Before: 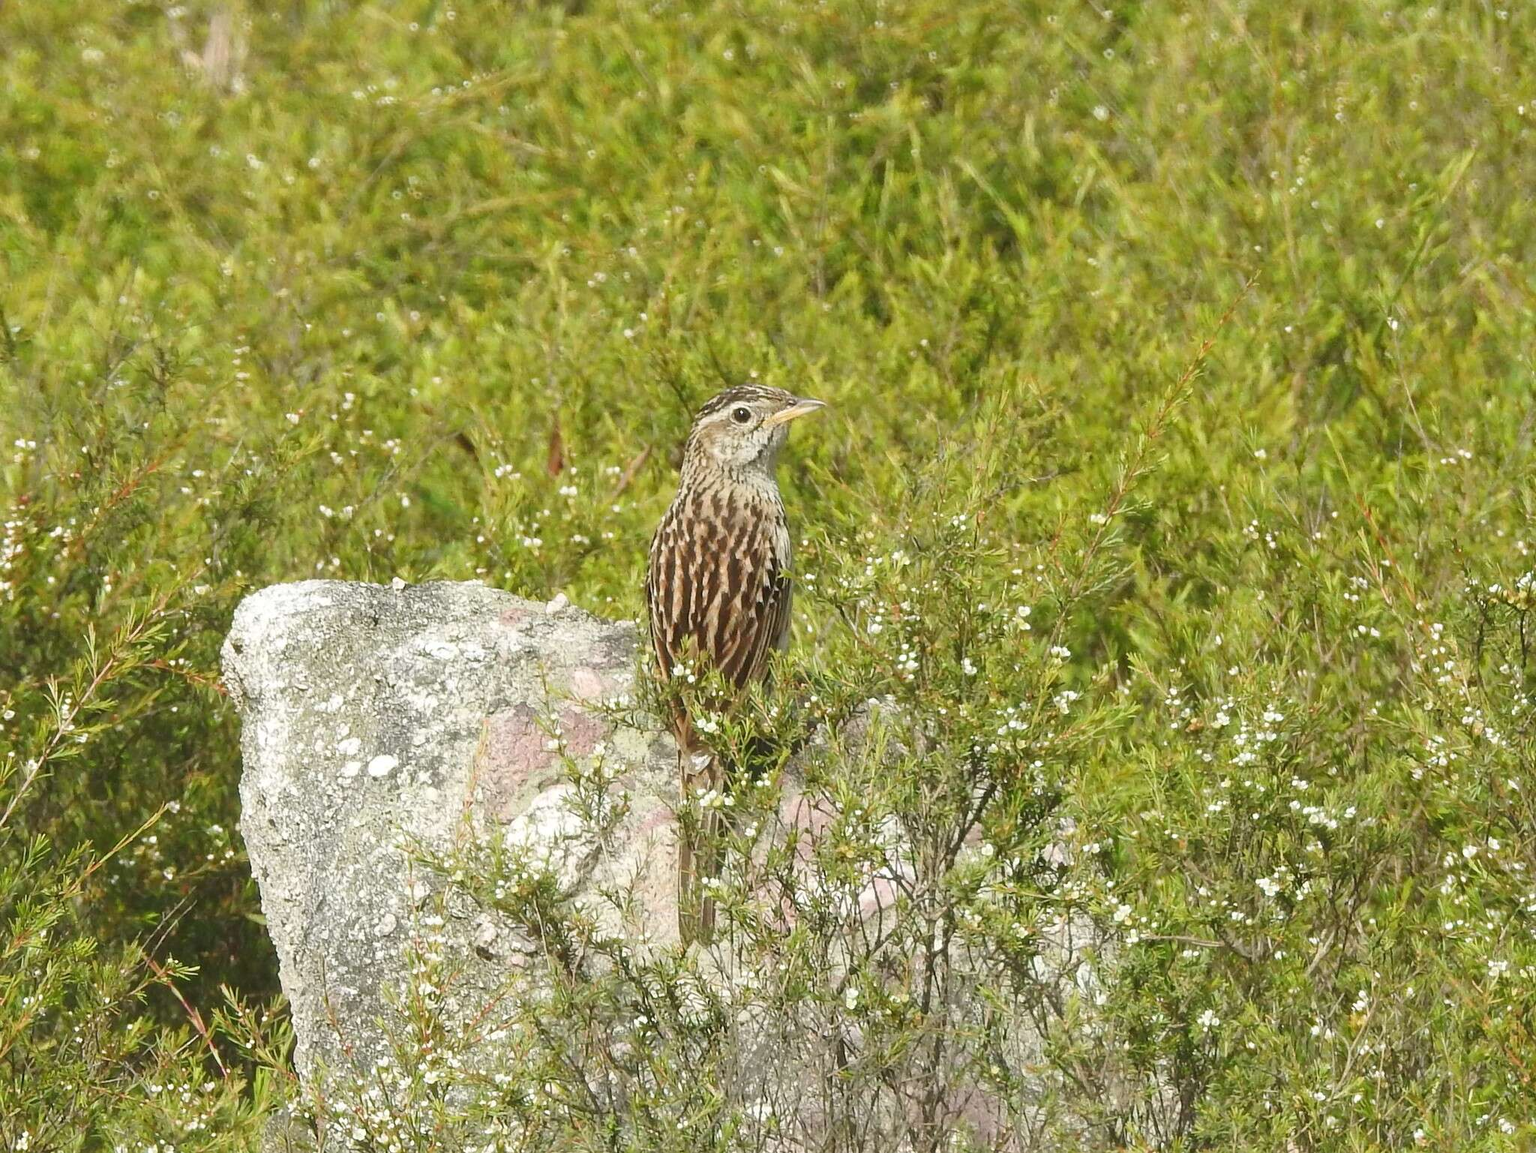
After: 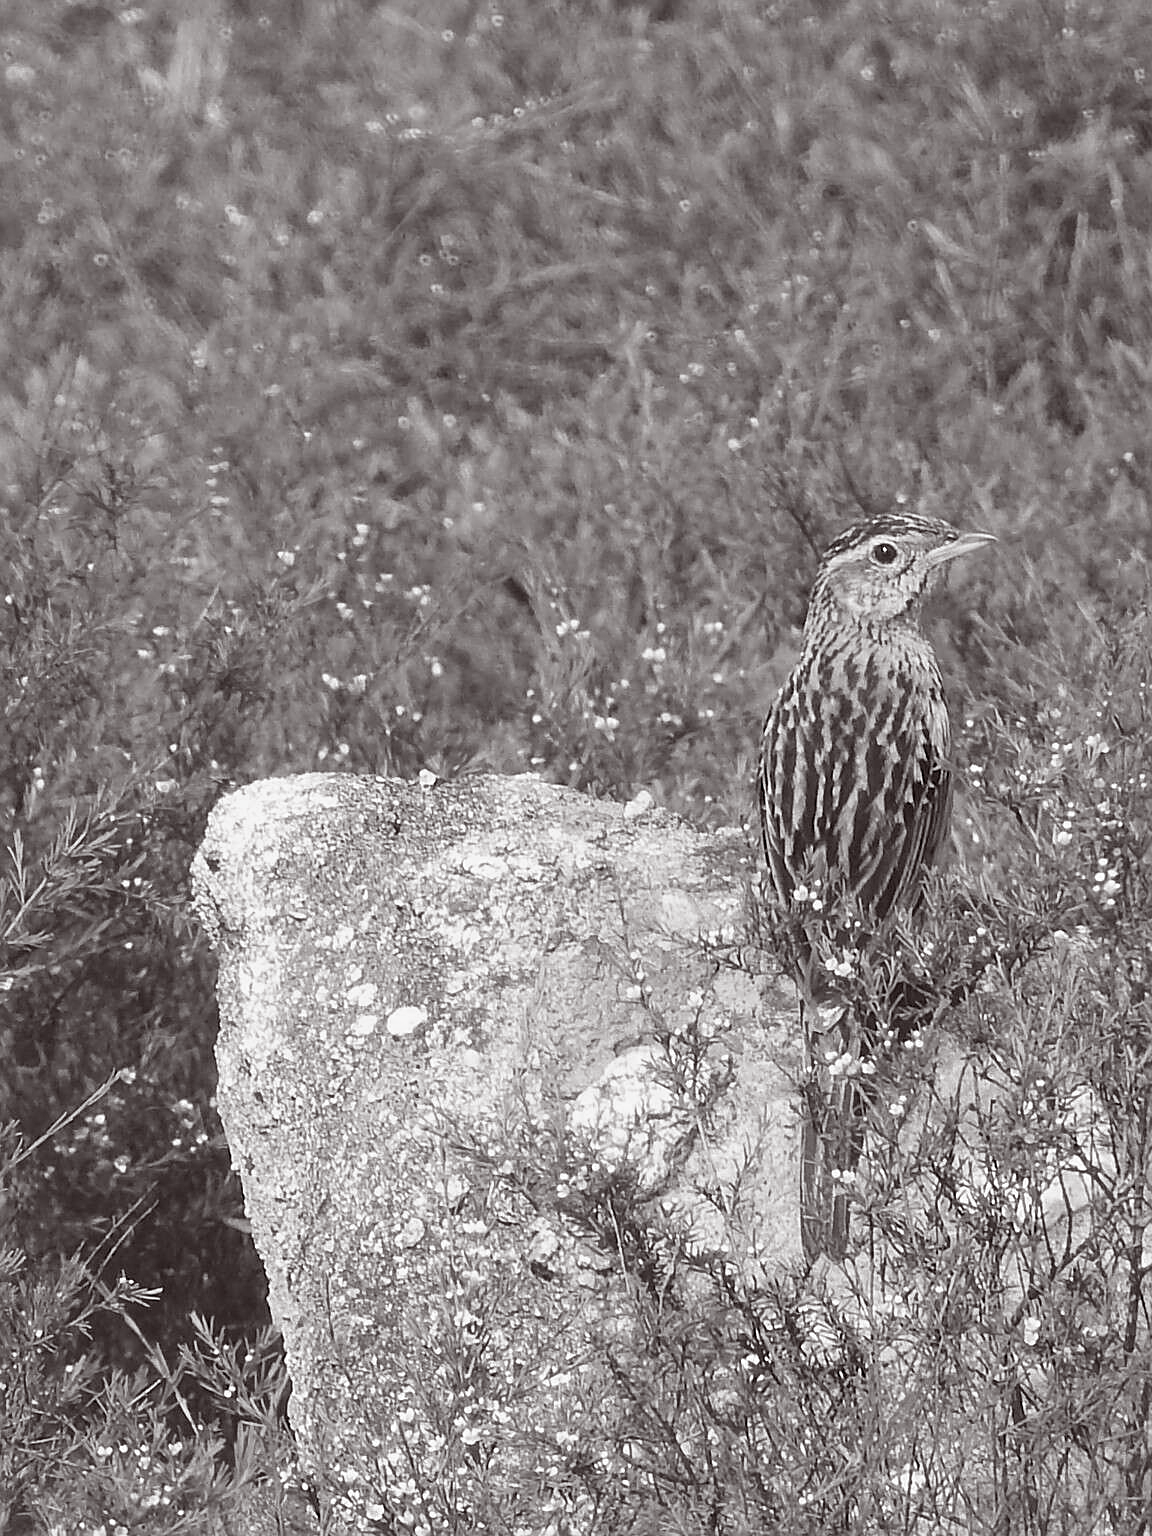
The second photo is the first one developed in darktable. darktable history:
sharpen: on, module defaults
crop: left 5.114%, right 38.589%
color calibration: output gray [0.18, 0.41, 0.41, 0], gray › normalize channels true, illuminant same as pipeline (D50), adaptation XYZ, x 0.346, y 0.359, gamut compression 0
shadows and highlights: shadows 62.66, white point adjustment 0.37, highlights -34.44, compress 83.82%
tone equalizer: on, module defaults
color balance: mode lift, gamma, gain (sRGB), lift [1, 1.049, 1, 1]
white balance: red 1.009, blue 0.985
